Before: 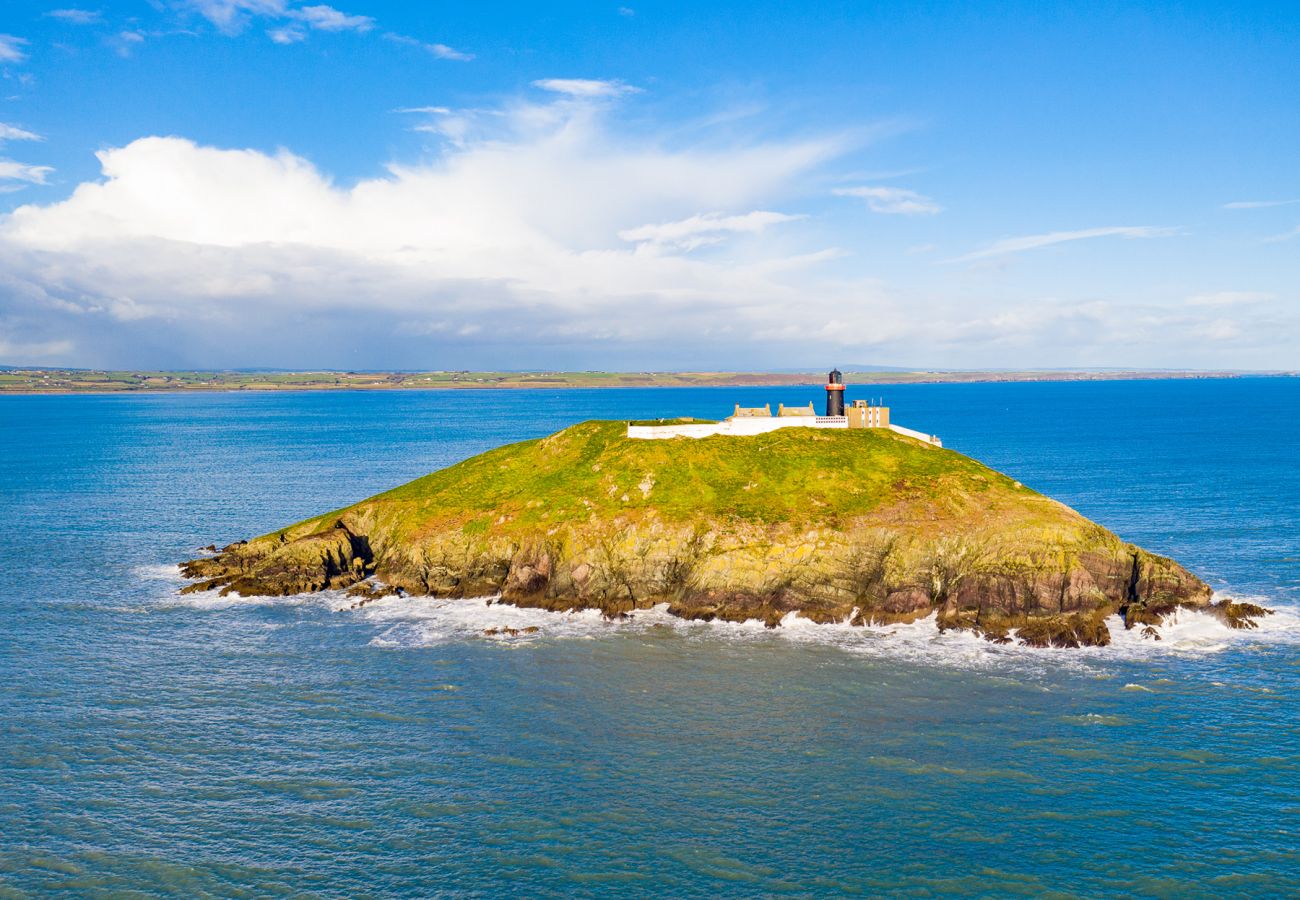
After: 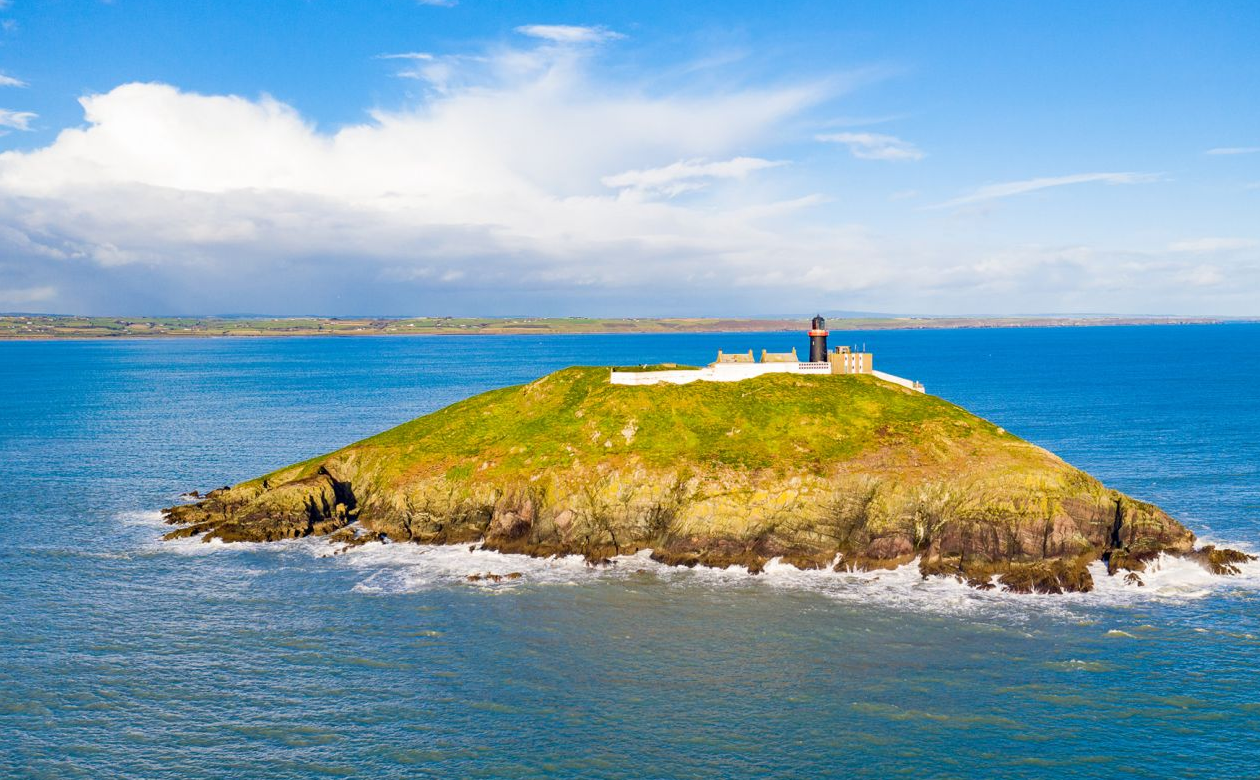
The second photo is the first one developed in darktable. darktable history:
crop: left 1.319%, top 6.104%, right 1.722%, bottom 7.2%
